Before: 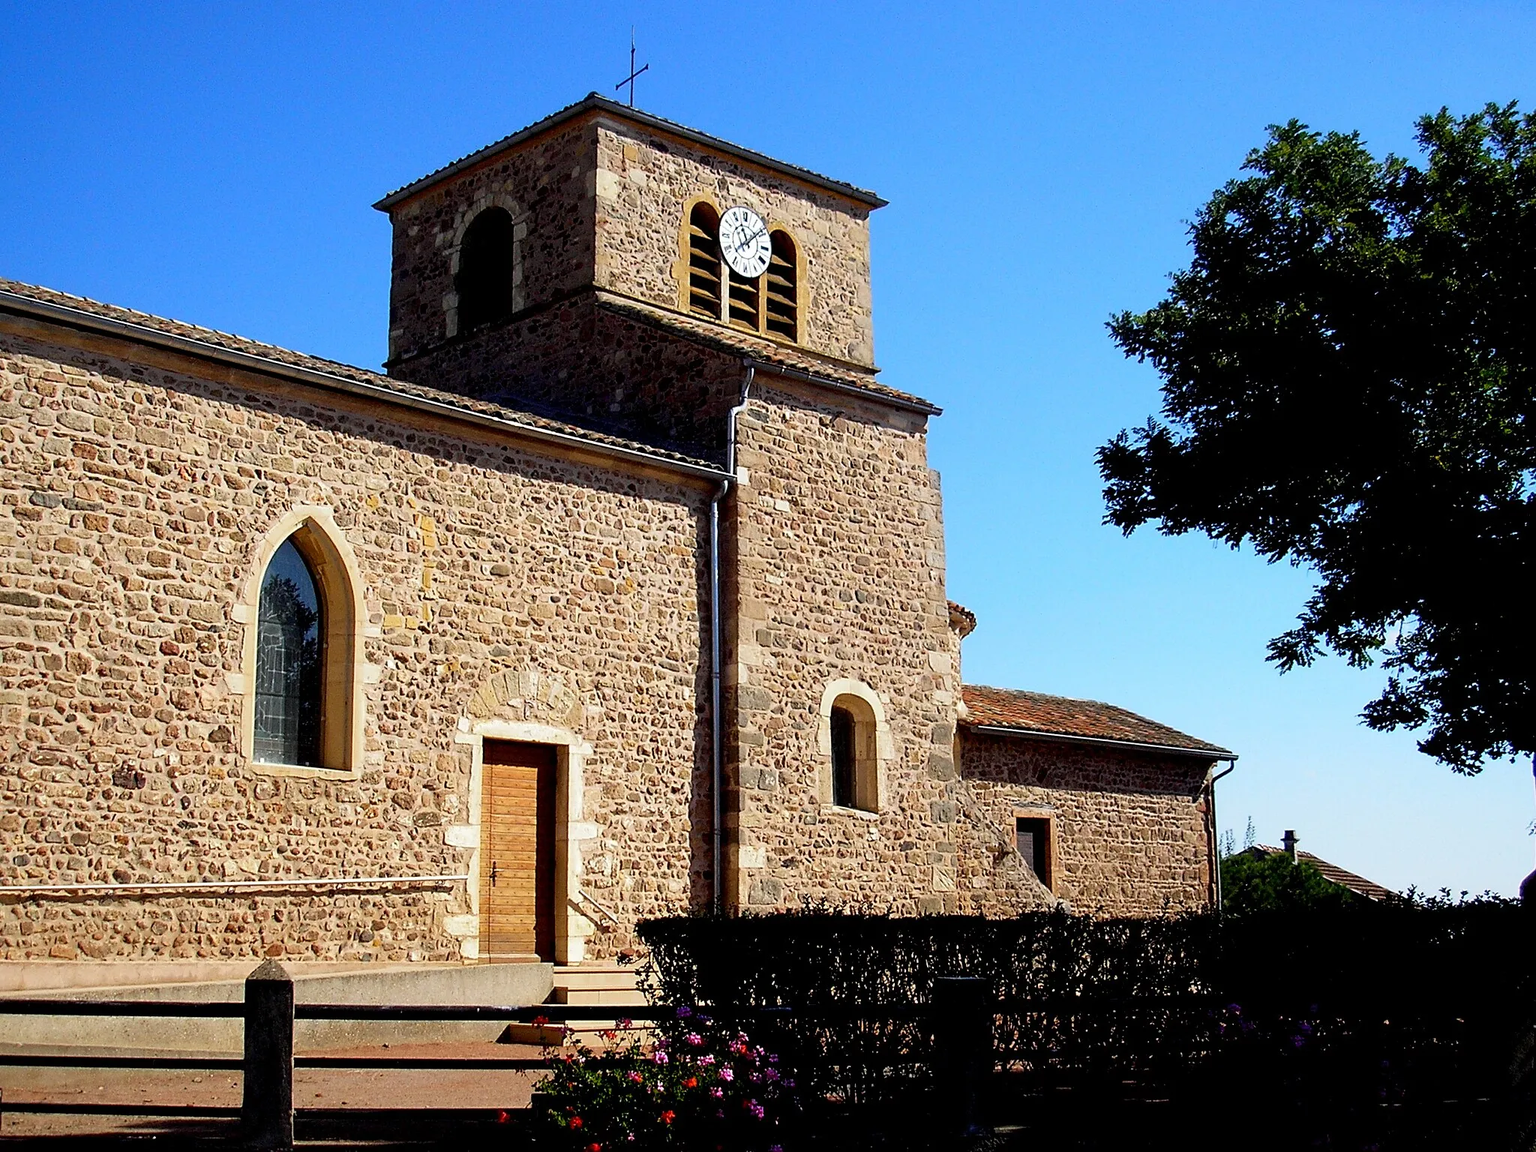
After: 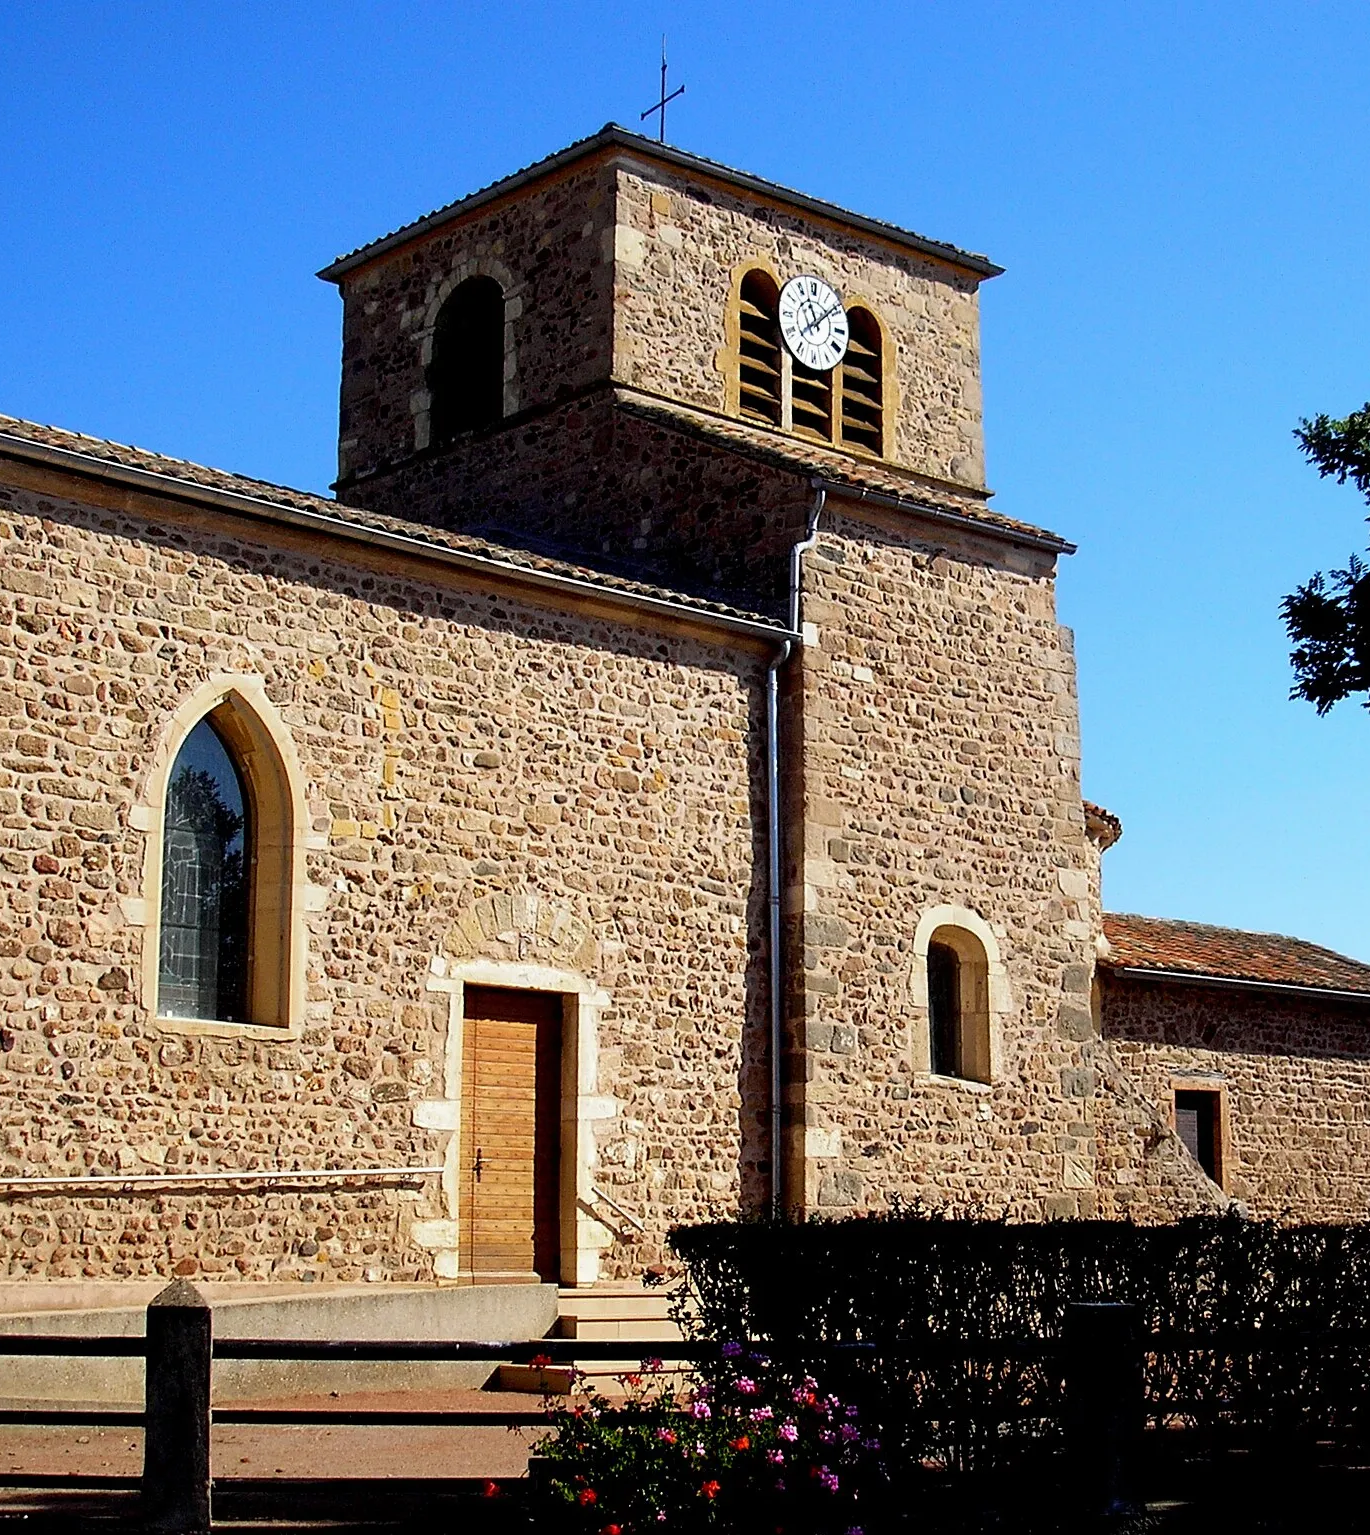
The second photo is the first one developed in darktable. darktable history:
exposure: exposure -0.029 EV, compensate exposure bias true, compensate highlight preservation false
crop and rotate: left 8.803%, right 24.294%
